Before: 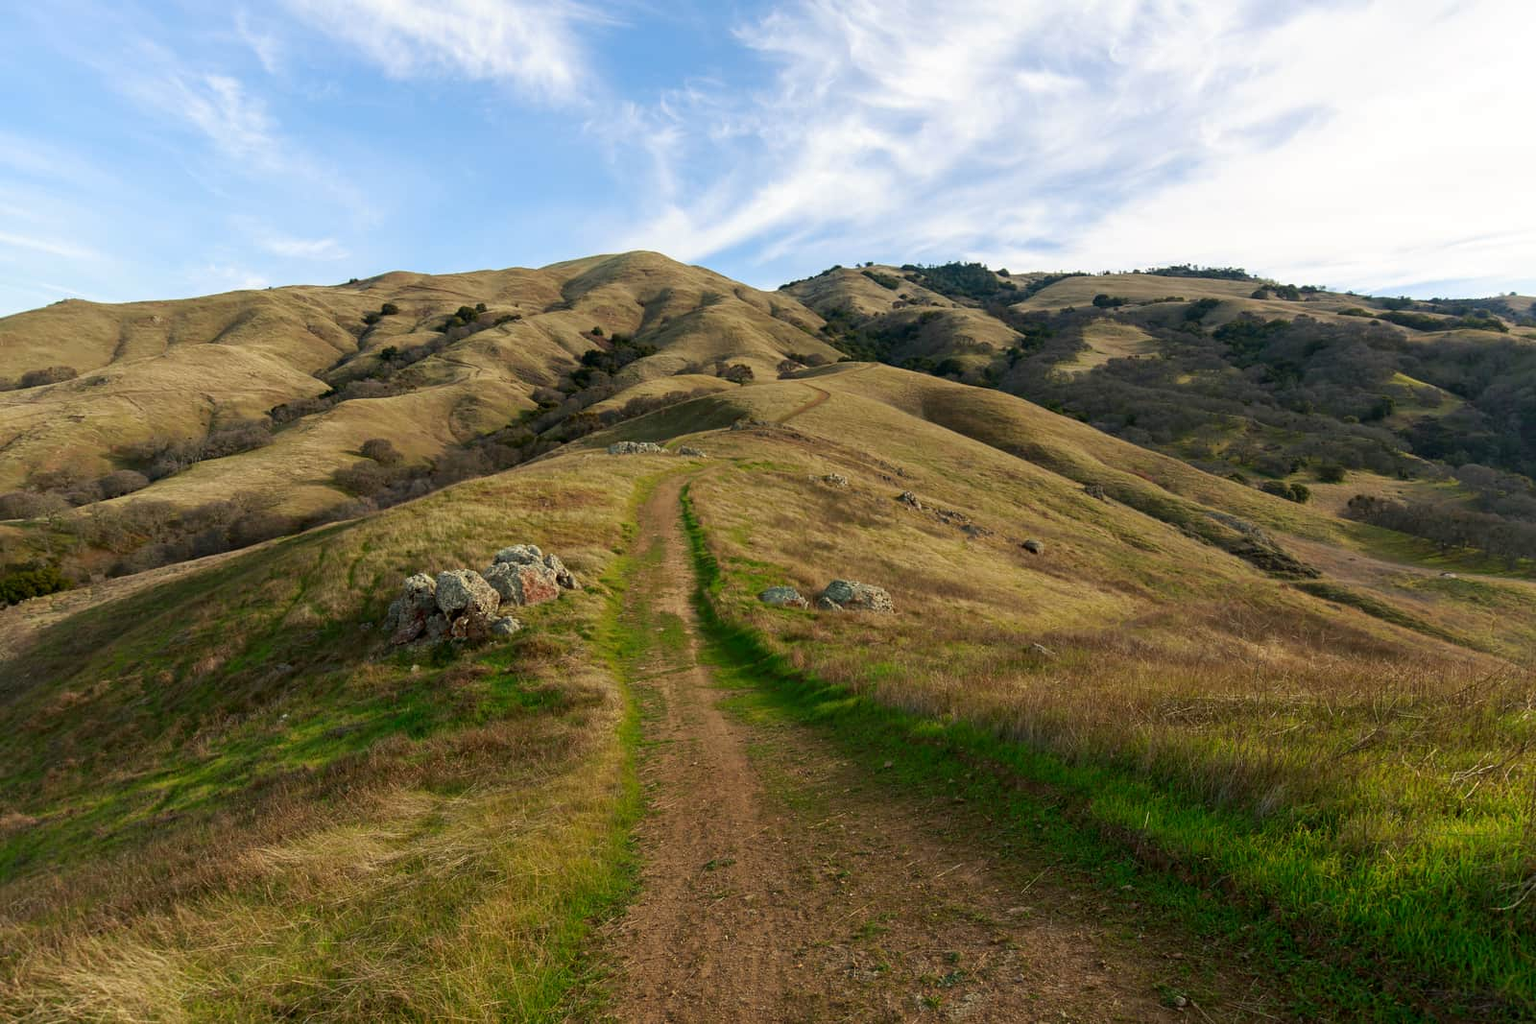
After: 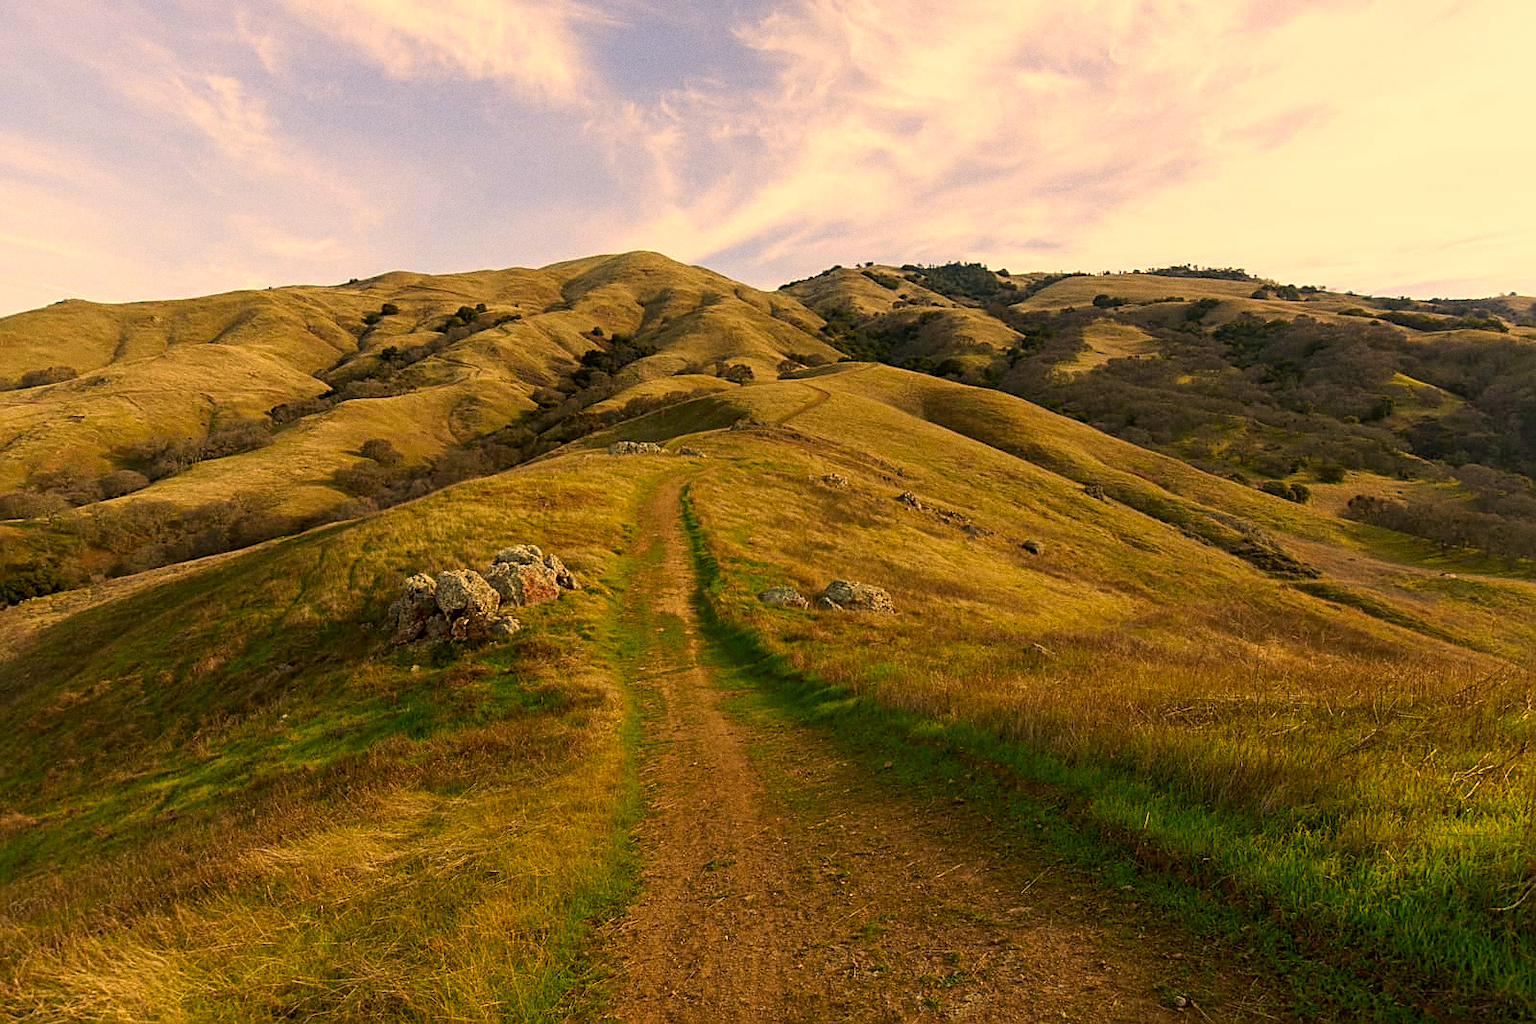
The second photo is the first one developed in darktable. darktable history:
sharpen: on, module defaults
grain: coarseness 0.09 ISO
color correction: highlights a* 17.94, highlights b* 35.39, shadows a* 1.48, shadows b* 6.42, saturation 1.01
